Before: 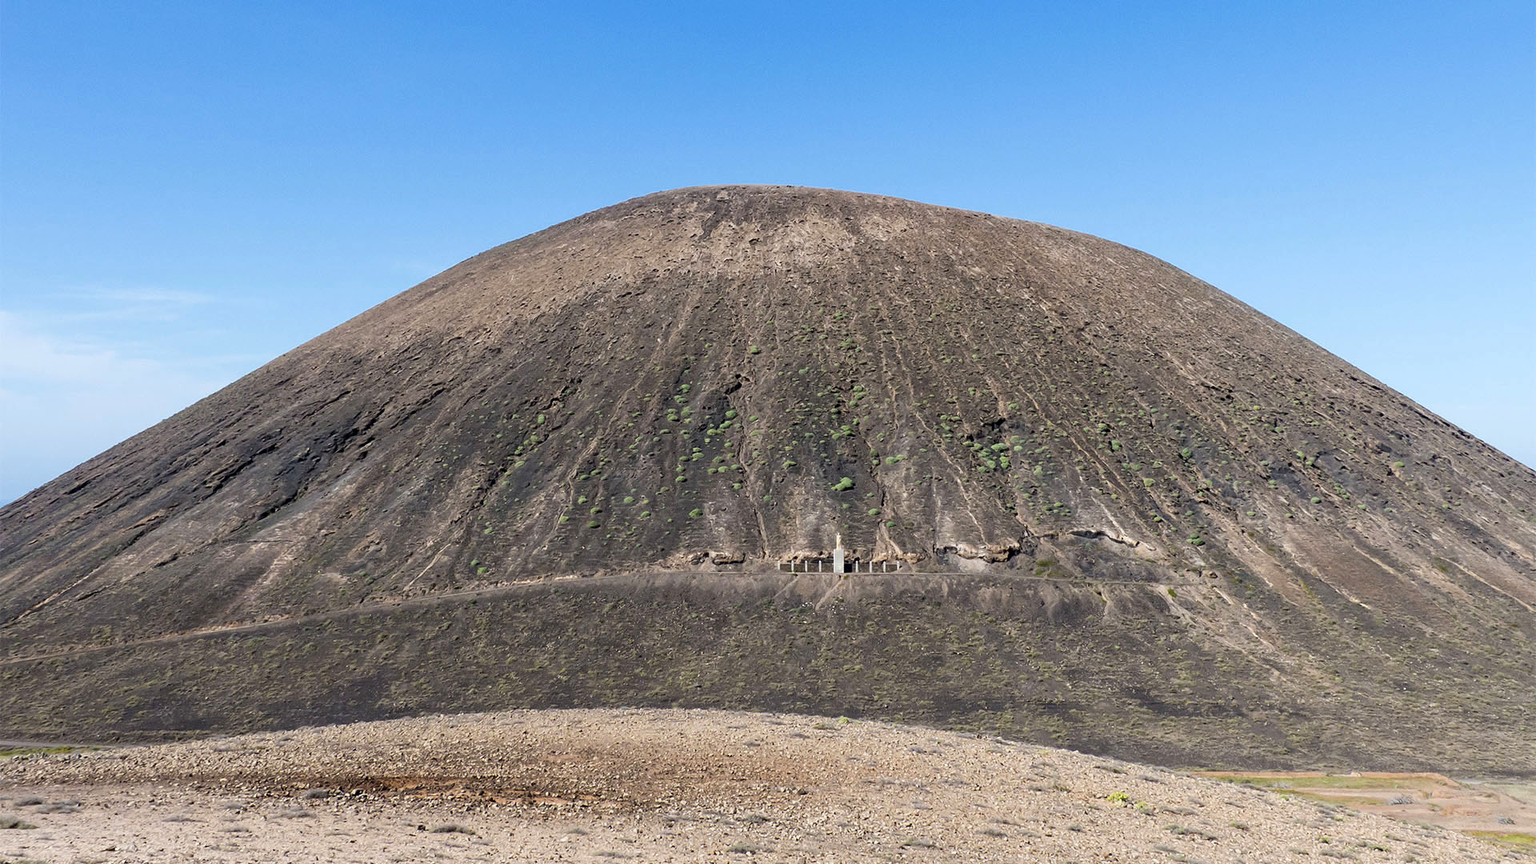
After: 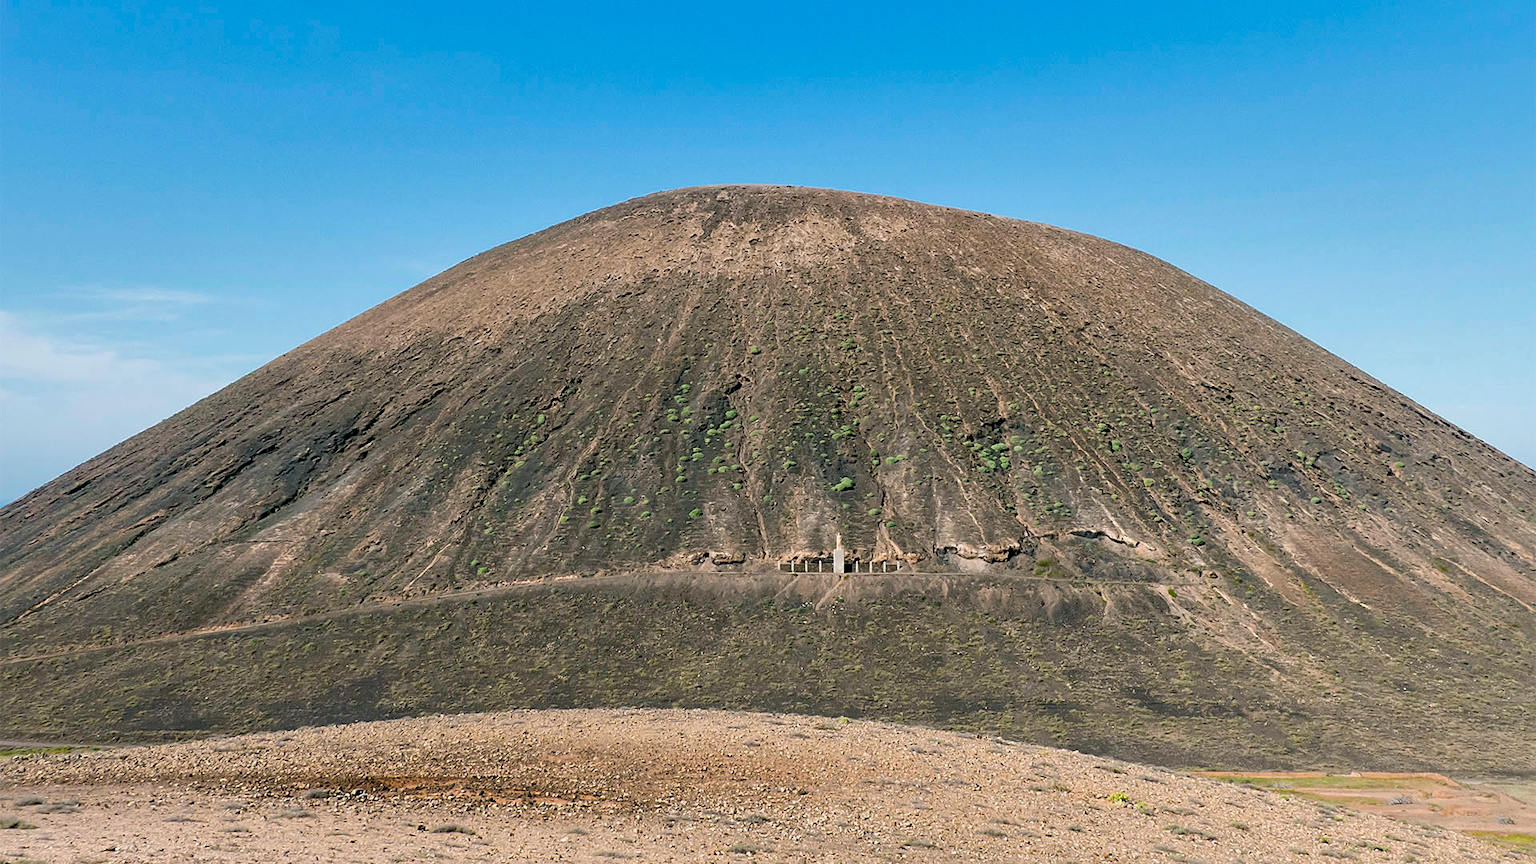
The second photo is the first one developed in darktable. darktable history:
sharpen: amount 0.213
color correction: highlights a* 4.48, highlights b* 4.93, shadows a* -8.26, shadows b* 4.78
shadows and highlights: on, module defaults
